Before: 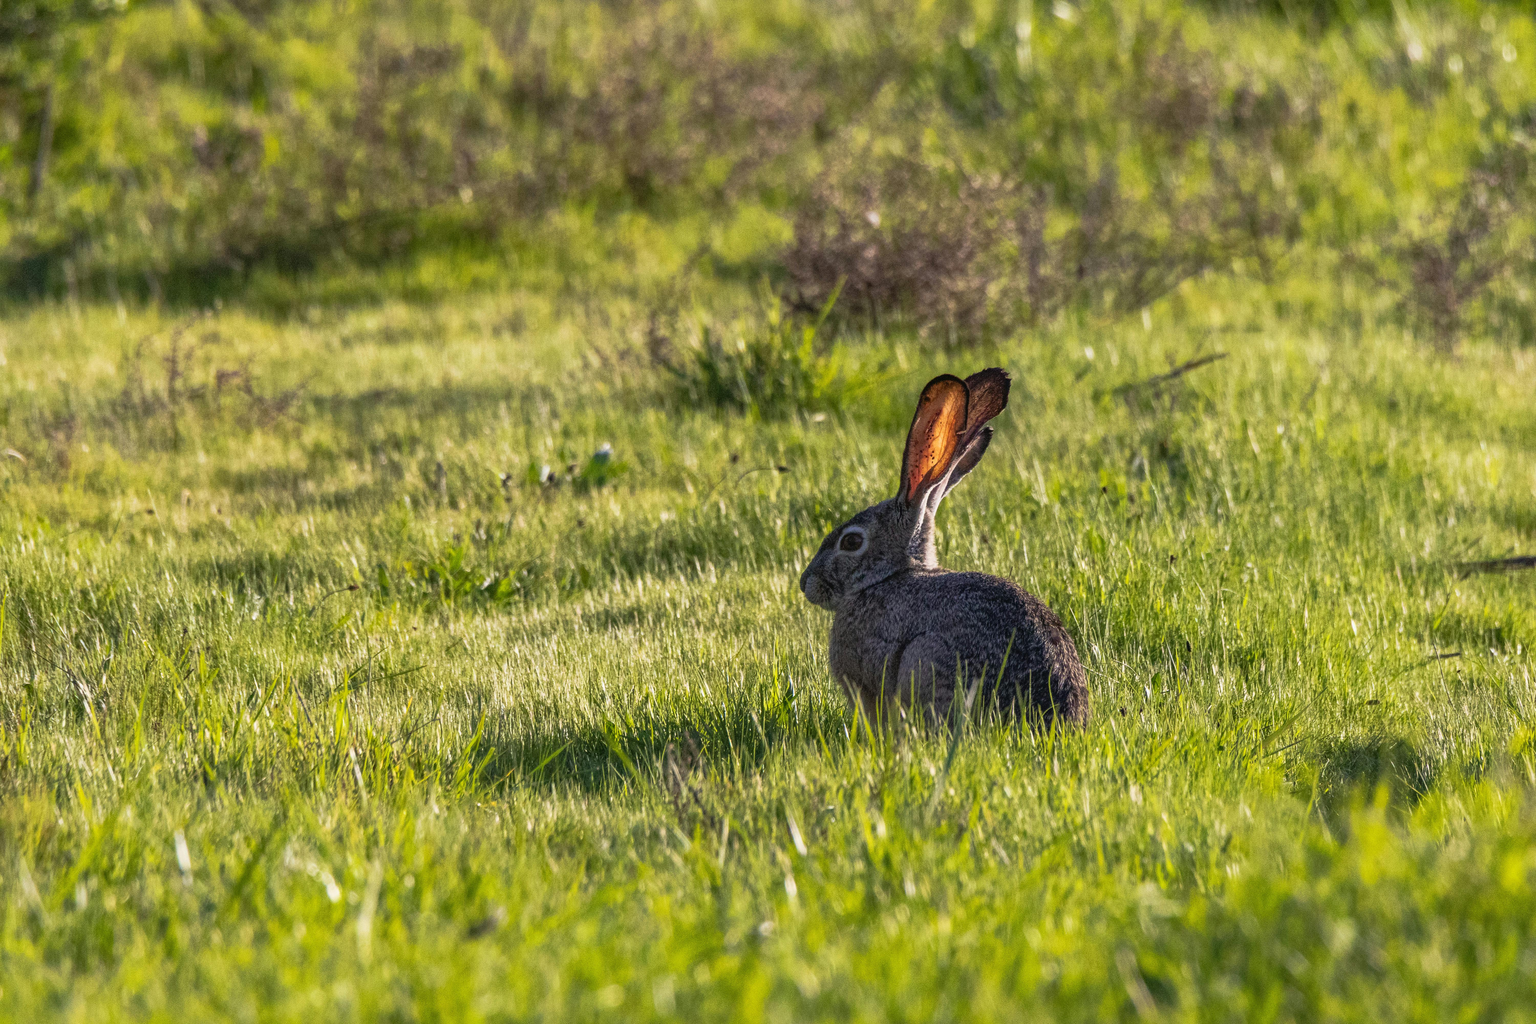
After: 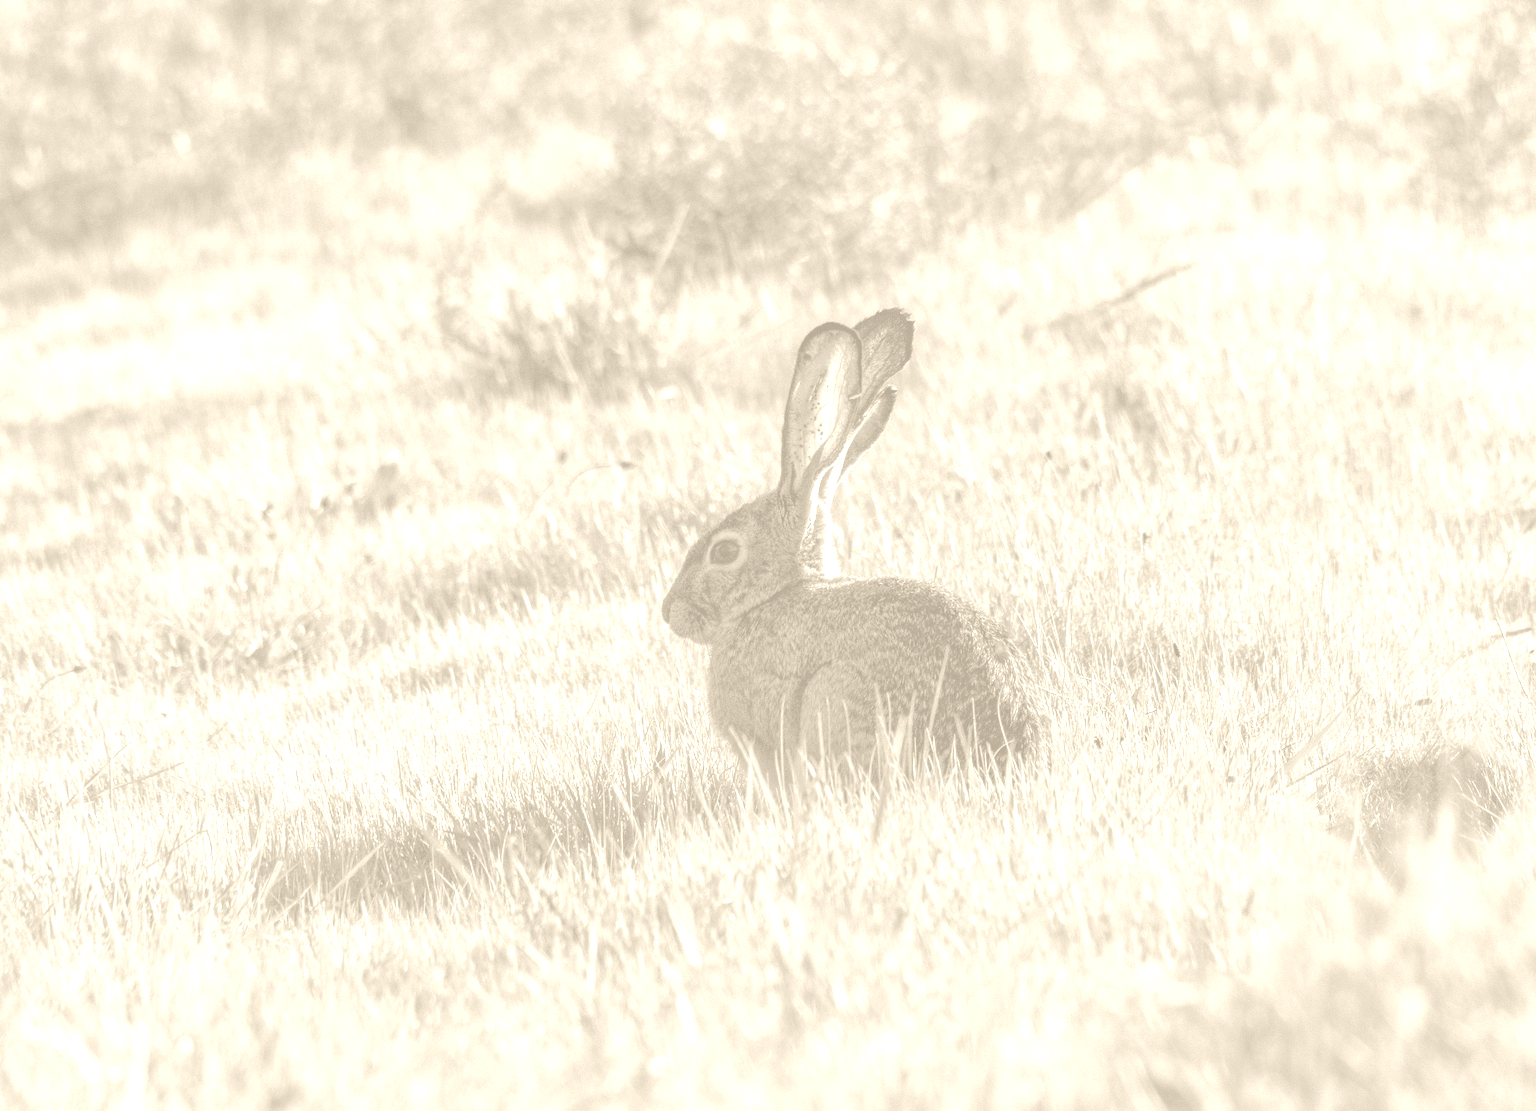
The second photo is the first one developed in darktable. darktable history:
crop and rotate: left 17.959%, top 5.771%, right 1.742%
colorize: hue 36°, saturation 71%, lightness 80.79%
rotate and perspective: rotation -5°, crop left 0.05, crop right 0.952, crop top 0.11, crop bottom 0.89
white balance: red 1.127, blue 0.943
color balance: input saturation 134.34%, contrast -10.04%, contrast fulcrum 19.67%, output saturation 133.51%
